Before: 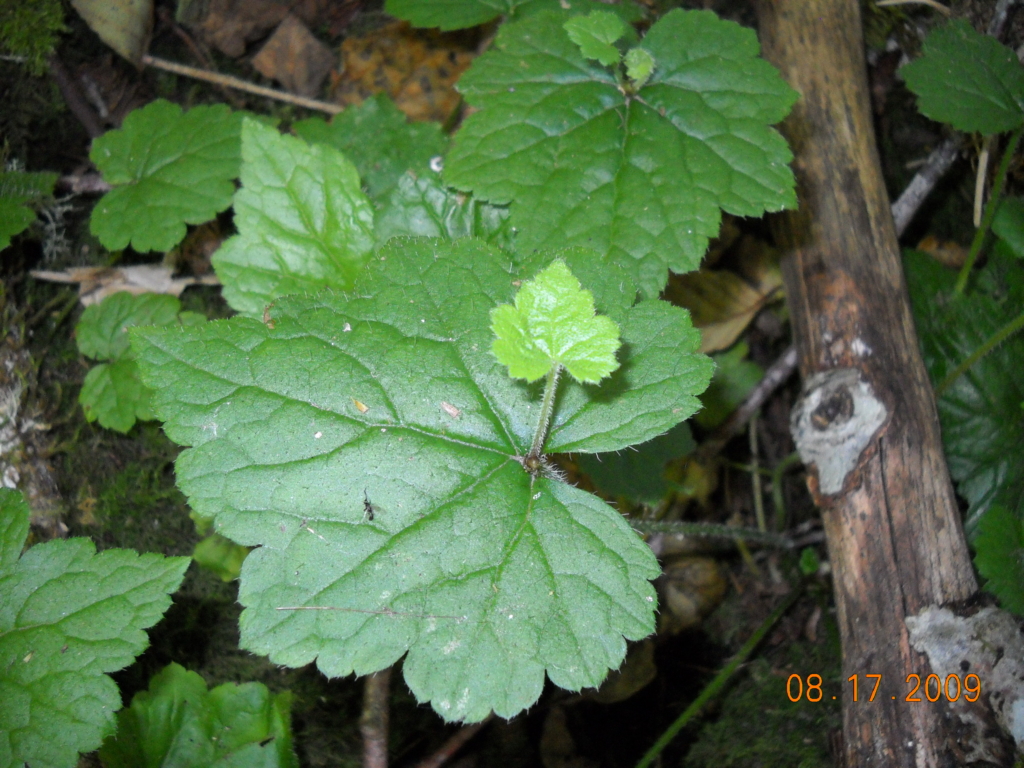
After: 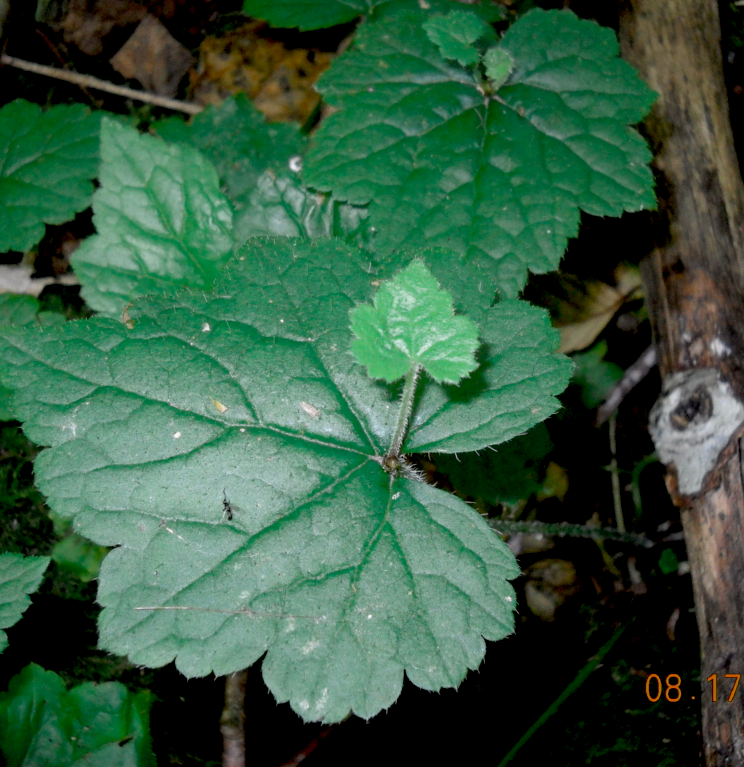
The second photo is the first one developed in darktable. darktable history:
color zones: curves: ch0 [(0, 0.5) (0.125, 0.4) (0.25, 0.5) (0.375, 0.4) (0.5, 0.4) (0.625, 0.6) (0.75, 0.6) (0.875, 0.5)]; ch1 [(0, 0.35) (0.125, 0.45) (0.25, 0.35) (0.375, 0.35) (0.5, 0.35) (0.625, 0.35) (0.75, 0.45) (0.875, 0.35)]; ch2 [(0, 0.6) (0.125, 0.5) (0.25, 0.5) (0.375, 0.6) (0.5, 0.6) (0.625, 0.5) (0.75, 0.5) (0.875, 0.5)]
crop: left 13.825%, top 0%, right 13.424%
exposure: black level correction 0.03, exposure -0.074 EV, compensate highlight preservation false
